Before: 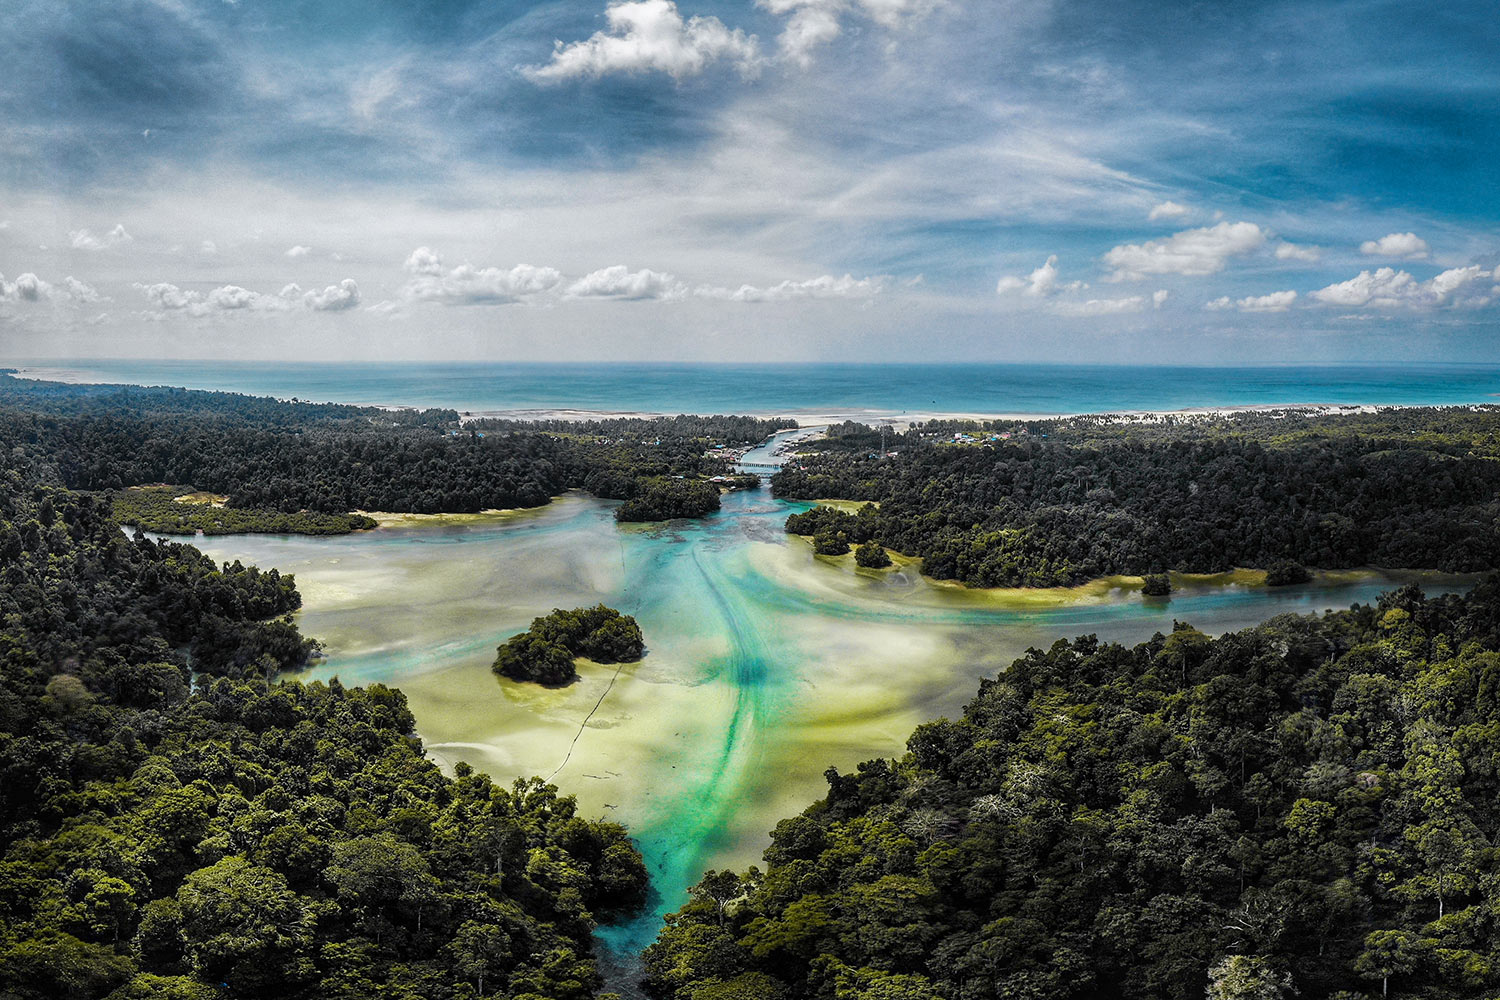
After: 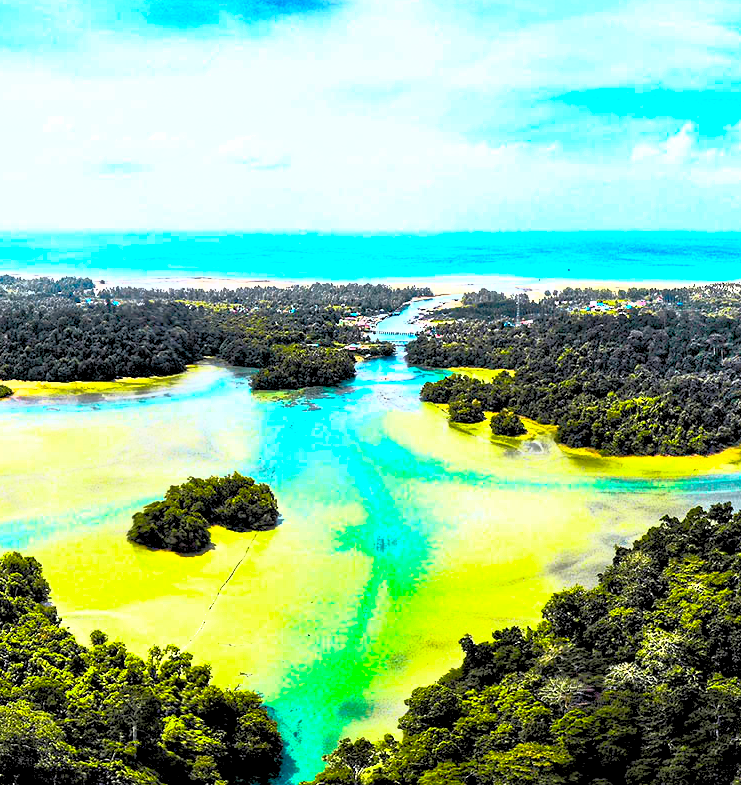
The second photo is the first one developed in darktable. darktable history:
crop and rotate: angle 0.02°, left 24.353%, top 13.219%, right 26.156%, bottom 8.224%
exposure: black level correction 0.007, exposure 0.159 EV, compensate highlight preservation false
shadows and highlights: on, module defaults
tone curve: curves: ch0 [(0, 0) (0.004, 0.001) (0.133, 0.112) (0.325, 0.362) (0.832, 0.893) (1, 1)], color space Lab, linked channels, preserve colors none
contrast brightness saturation: contrast 1, brightness 1, saturation 1
